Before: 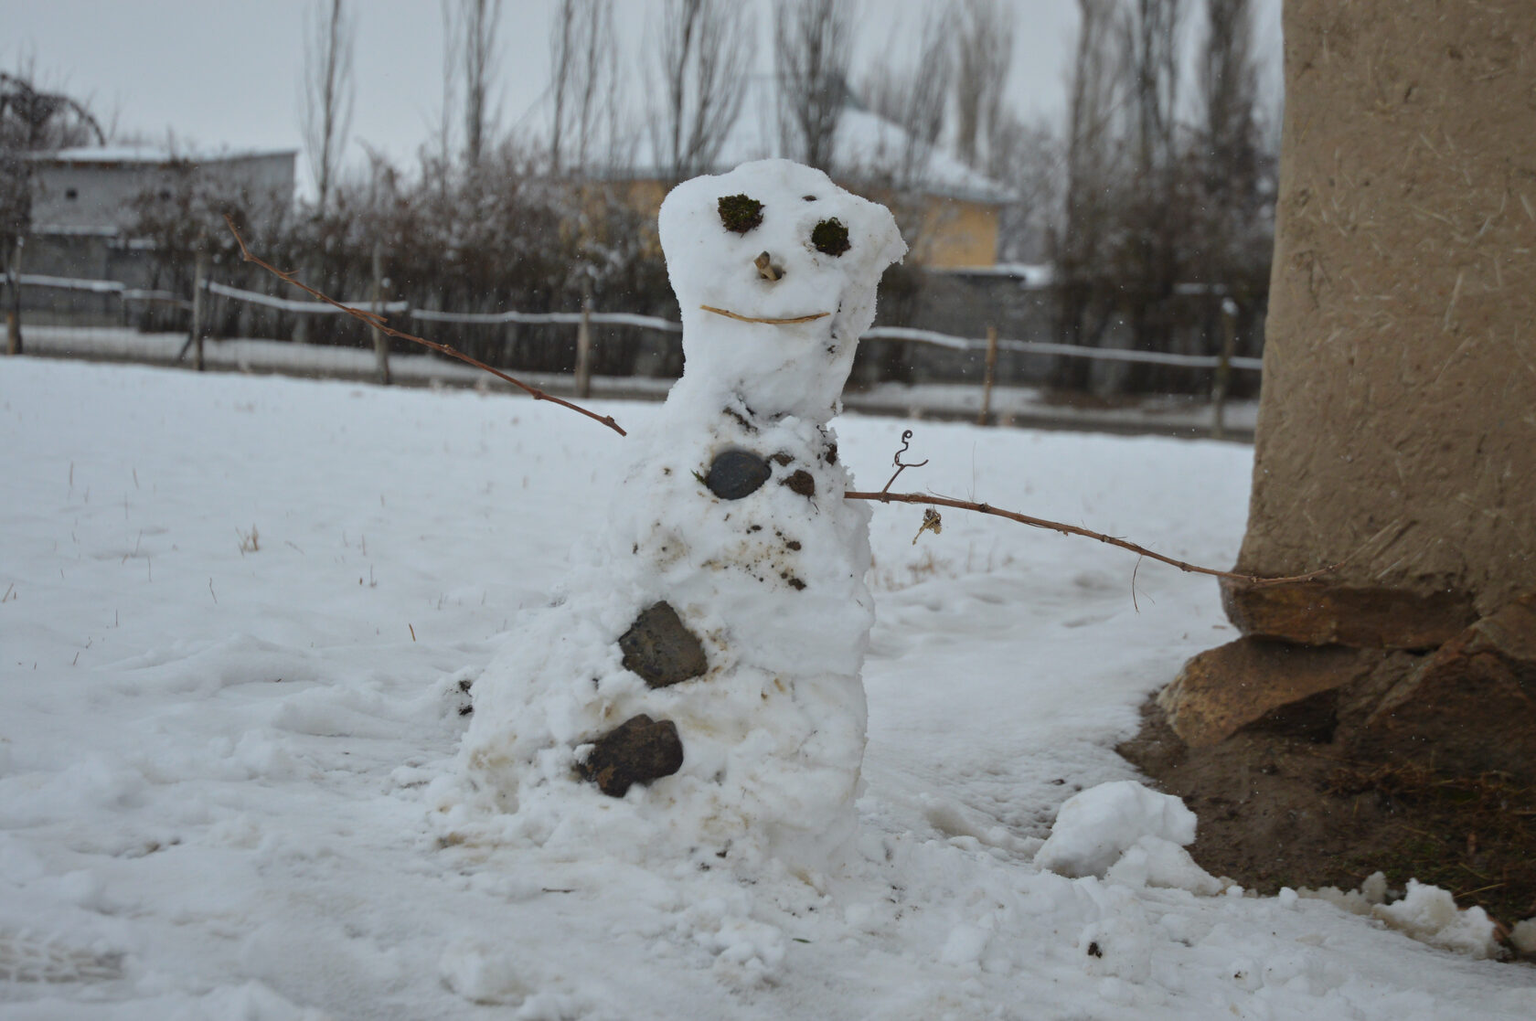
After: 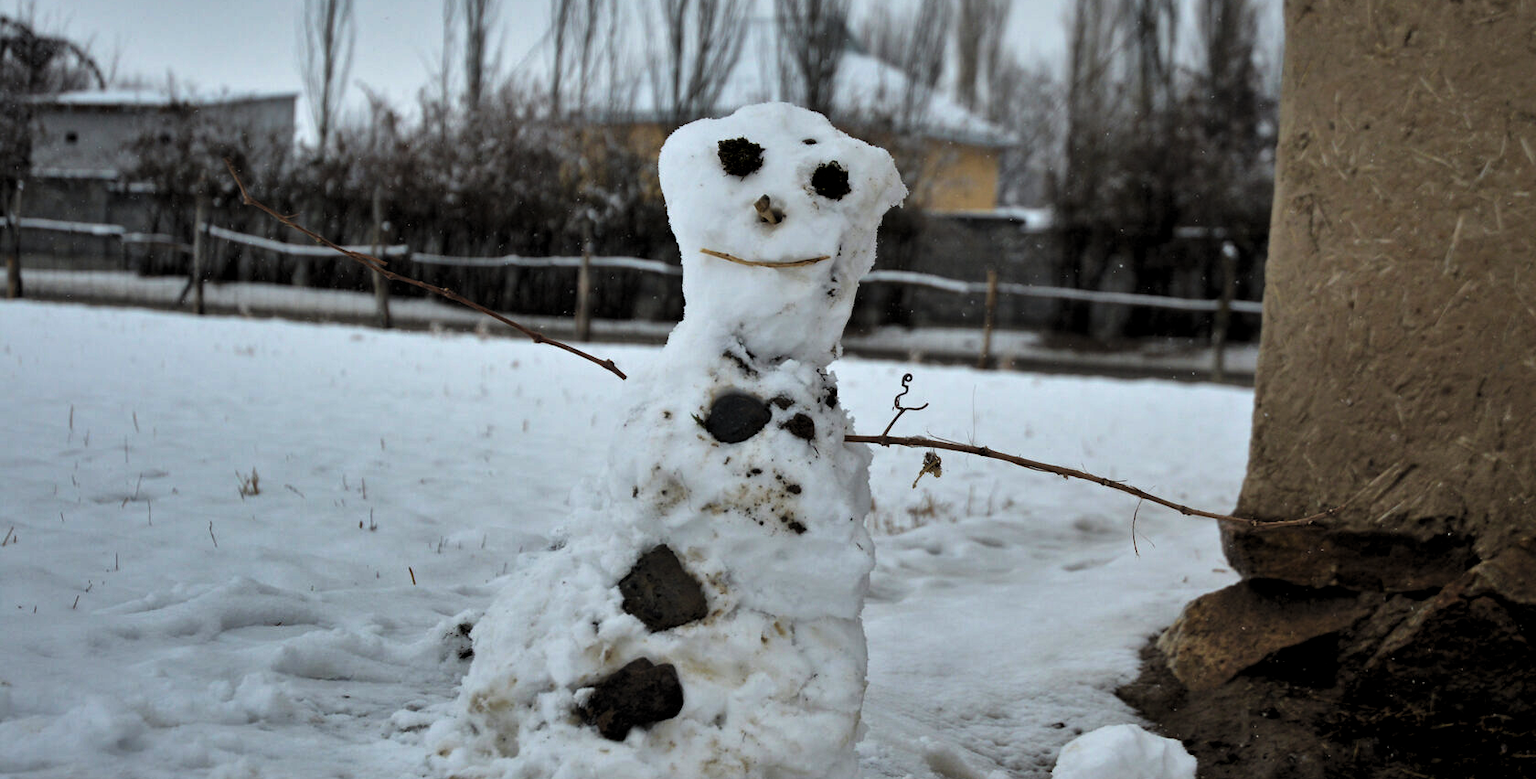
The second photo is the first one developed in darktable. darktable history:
velvia: on, module defaults
crop: top 5.585%, bottom 18.02%
levels: levels [0.129, 0.519, 0.867]
shadows and highlights: radius 106.37, shadows 45.59, highlights -66.41, low approximation 0.01, soften with gaussian
